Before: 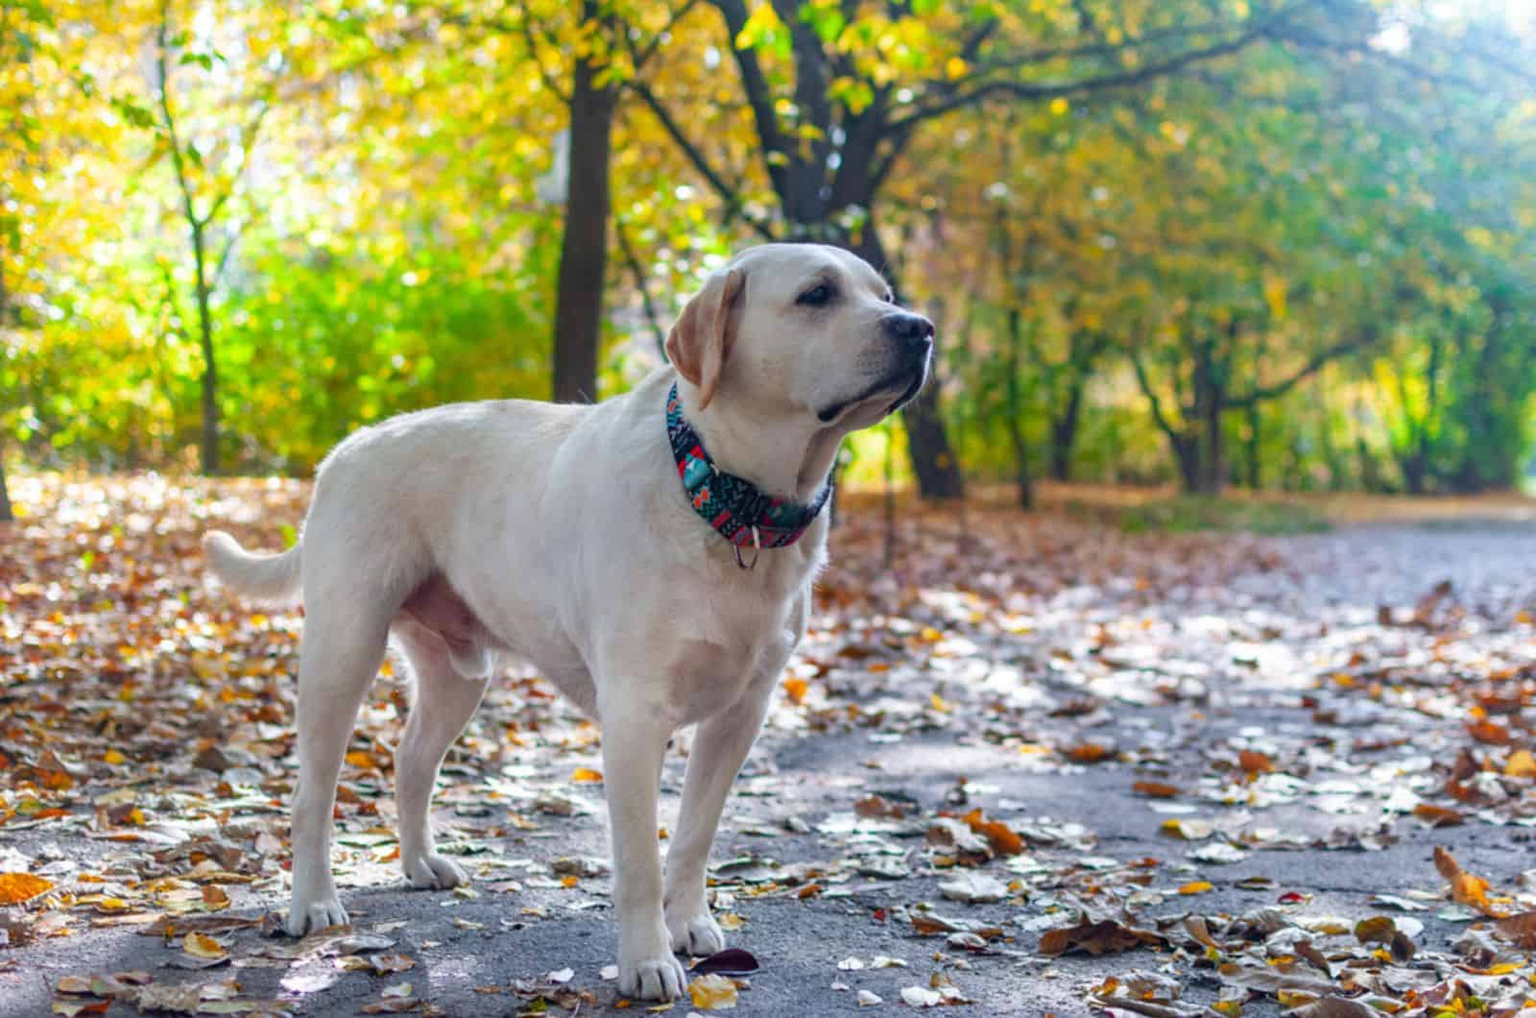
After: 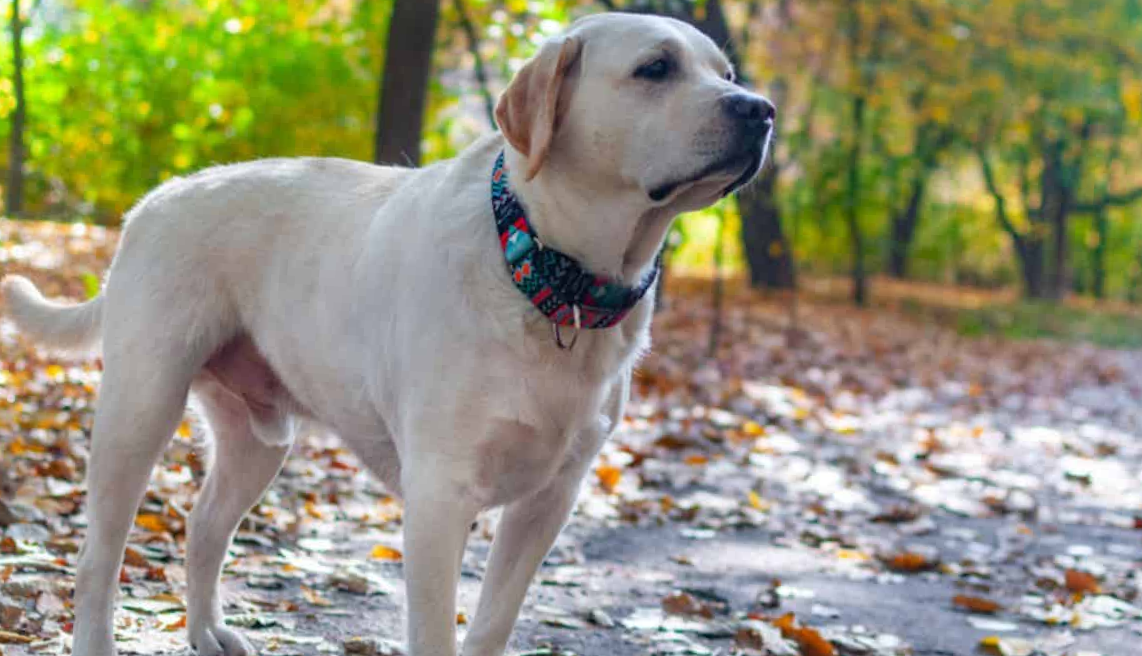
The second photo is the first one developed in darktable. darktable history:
crop and rotate: angle -3.52°, left 9.773%, top 20.448%, right 12.334%, bottom 12.026%
